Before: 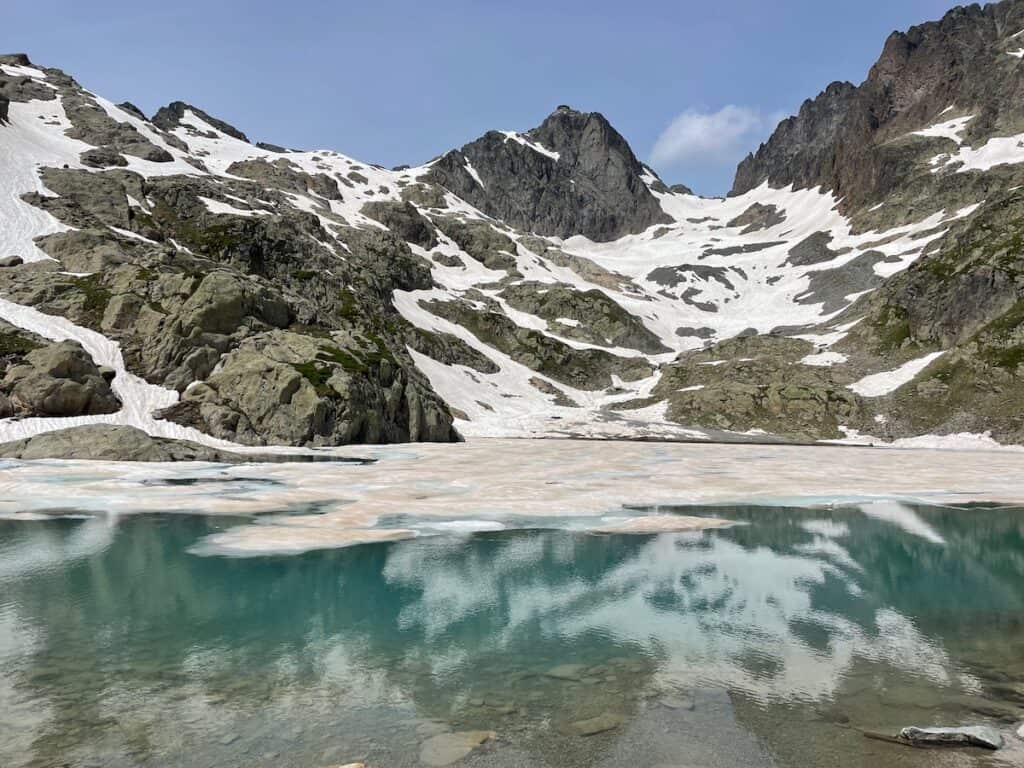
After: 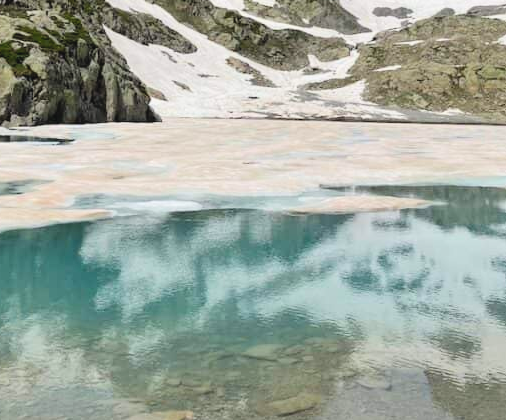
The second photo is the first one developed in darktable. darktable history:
contrast brightness saturation: contrast -0.1, brightness 0.05, saturation 0.08
crop: left 29.672%, top 41.786%, right 20.851%, bottom 3.487%
tone curve: curves: ch0 [(0, 0) (0.004, 0.001) (0.133, 0.112) (0.325, 0.362) (0.832, 0.893) (1, 1)], color space Lab, linked channels, preserve colors none
